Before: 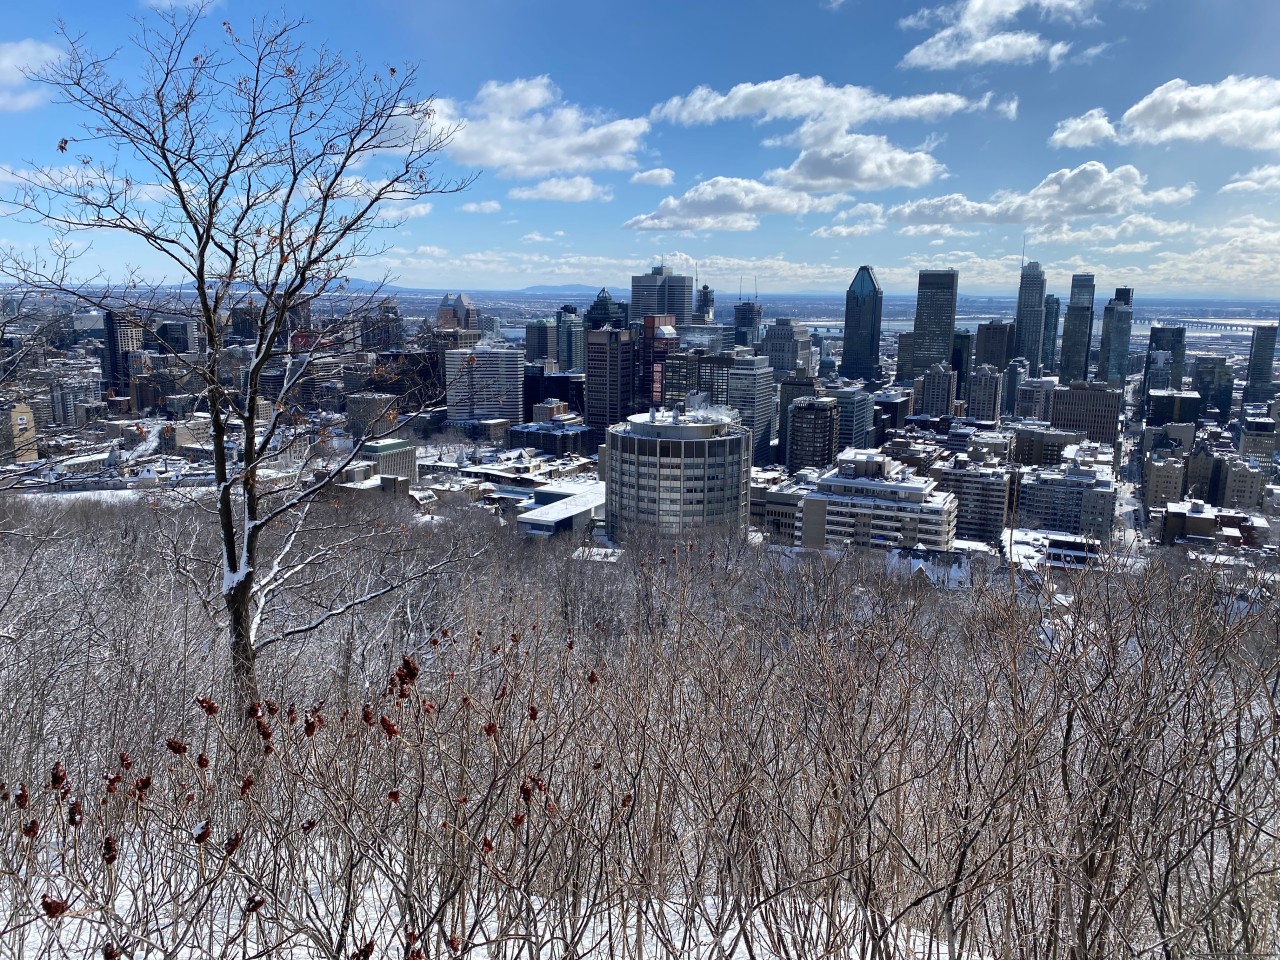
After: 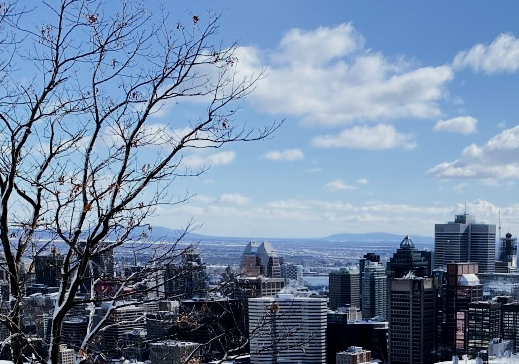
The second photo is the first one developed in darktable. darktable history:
tone equalizer: -8 EV -0.75 EV, -7 EV -0.7 EV, -6 EV -0.6 EV, -5 EV -0.4 EV, -3 EV 0.4 EV, -2 EV 0.6 EV, -1 EV 0.7 EV, +0 EV 0.75 EV, edges refinement/feathering 500, mask exposure compensation -1.57 EV, preserve details no
color zones: curves: ch0 [(0, 0.465) (0.092, 0.596) (0.289, 0.464) (0.429, 0.453) (0.571, 0.464) (0.714, 0.455) (0.857, 0.462) (1, 0.465)]
filmic rgb: black relative exposure -7.65 EV, white relative exposure 4.56 EV, hardness 3.61
crop: left 15.452%, top 5.459%, right 43.956%, bottom 56.62%
